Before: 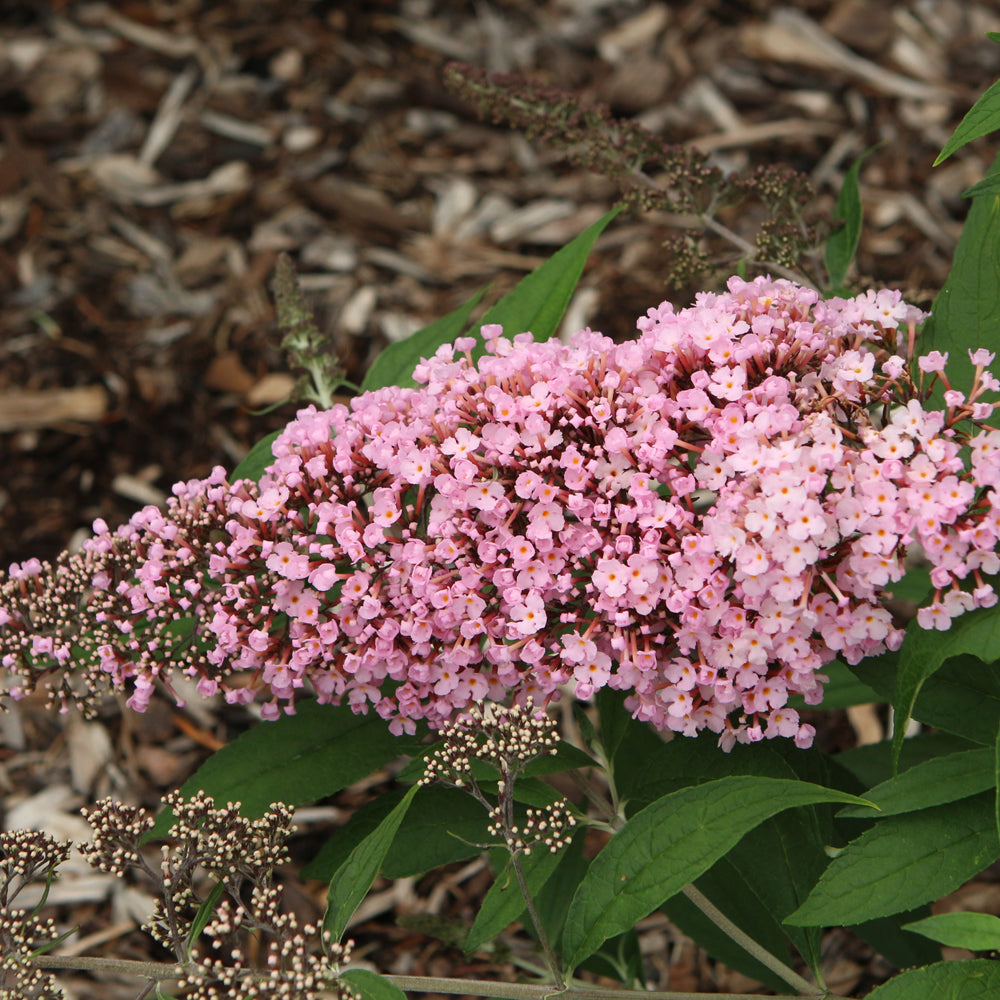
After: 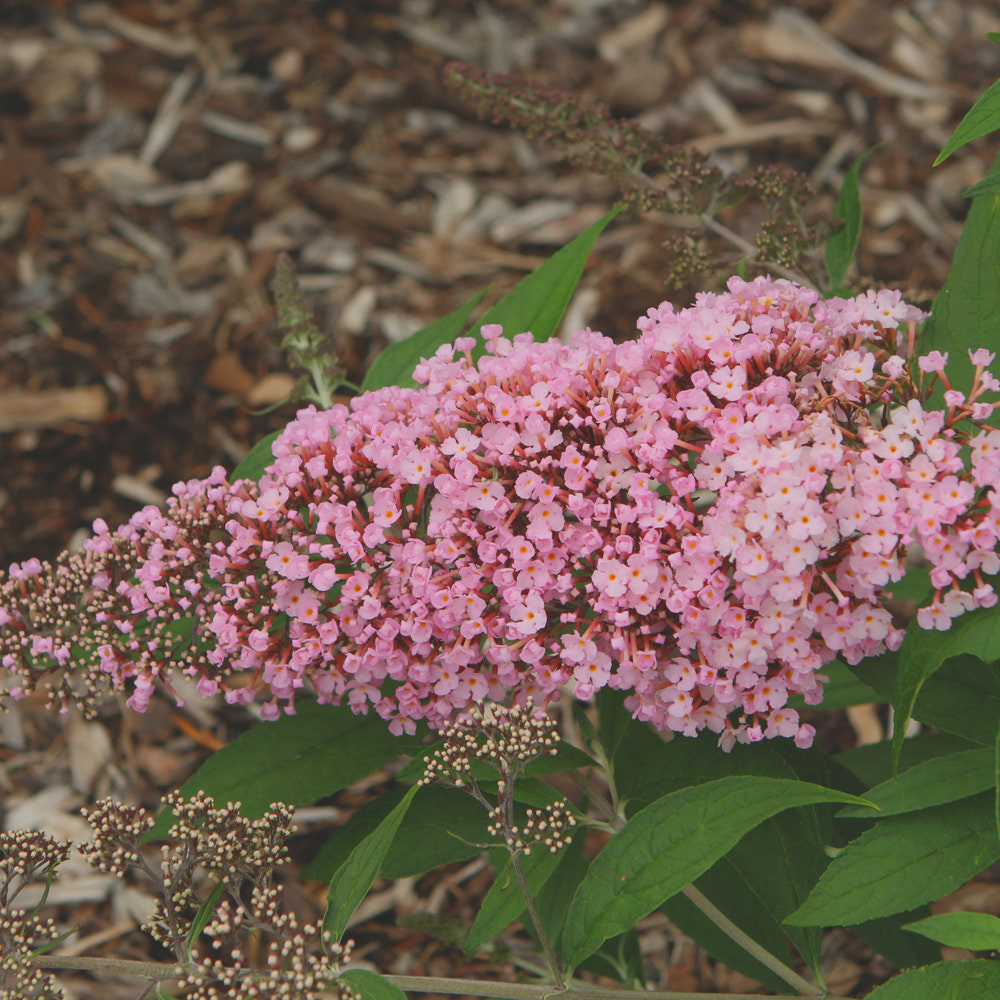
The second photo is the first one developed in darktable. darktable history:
contrast brightness saturation: contrast -0.289
